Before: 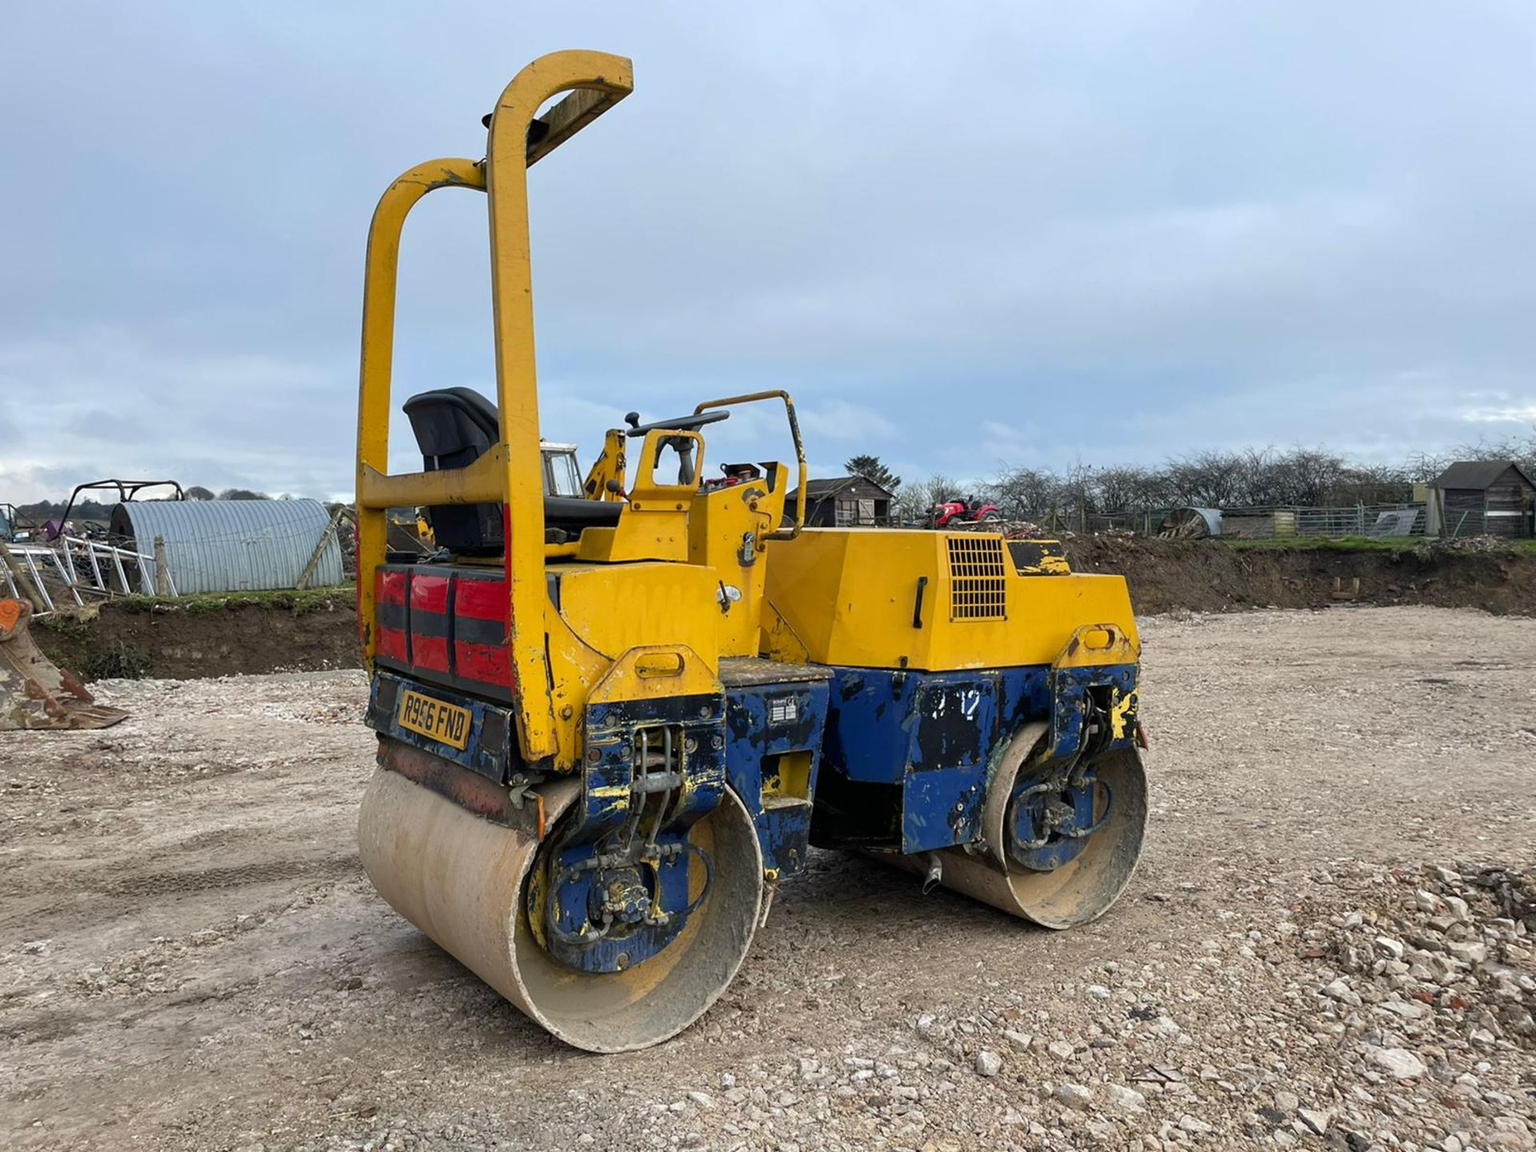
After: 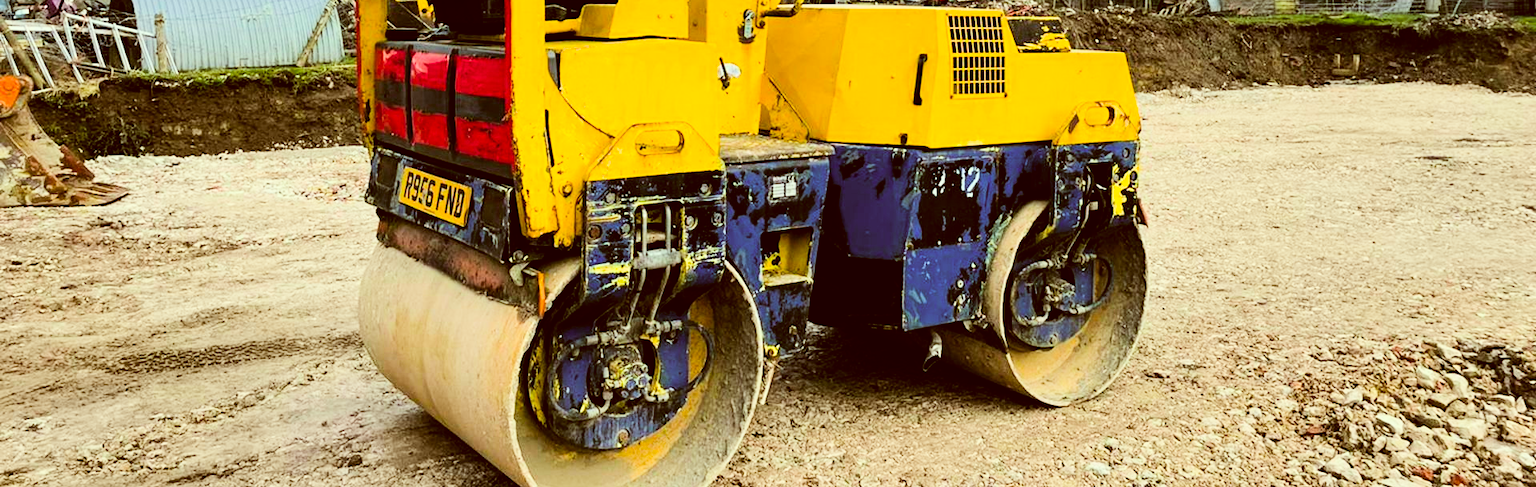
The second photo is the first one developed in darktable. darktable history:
tone equalizer: -8 EV -0.779 EV, -7 EV -0.731 EV, -6 EV -0.605 EV, -5 EV -0.419 EV, -3 EV 0.387 EV, -2 EV 0.6 EV, -1 EV 0.683 EV, +0 EV 0.725 EV, edges refinement/feathering 500, mask exposure compensation -1.57 EV, preserve details no
crop: top 45.428%, bottom 12.237%
shadows and highlights: radius 170.89, shadows 27.3, white point adjustment 3.01, highlights -68.88, soften with gaussian
color correction: highlights a* -5.98, highlights b* 9.16, shadows a* 10.84, shadows b* 23.33
exposure: exposure 0.495 EV, compensate highlight preservation false
color balance rgb: global offset › luminance 0.24%, perceptual saturation grading › global saturation 25.783%, global vibrance 20%
contrast brightness saturation: contrast 0.202, brightness 0.166, saturation 0.227
filmic rgb: black relative exposure -6.09 EV, white relative exposure 6.94 EV, hardness 2.27
